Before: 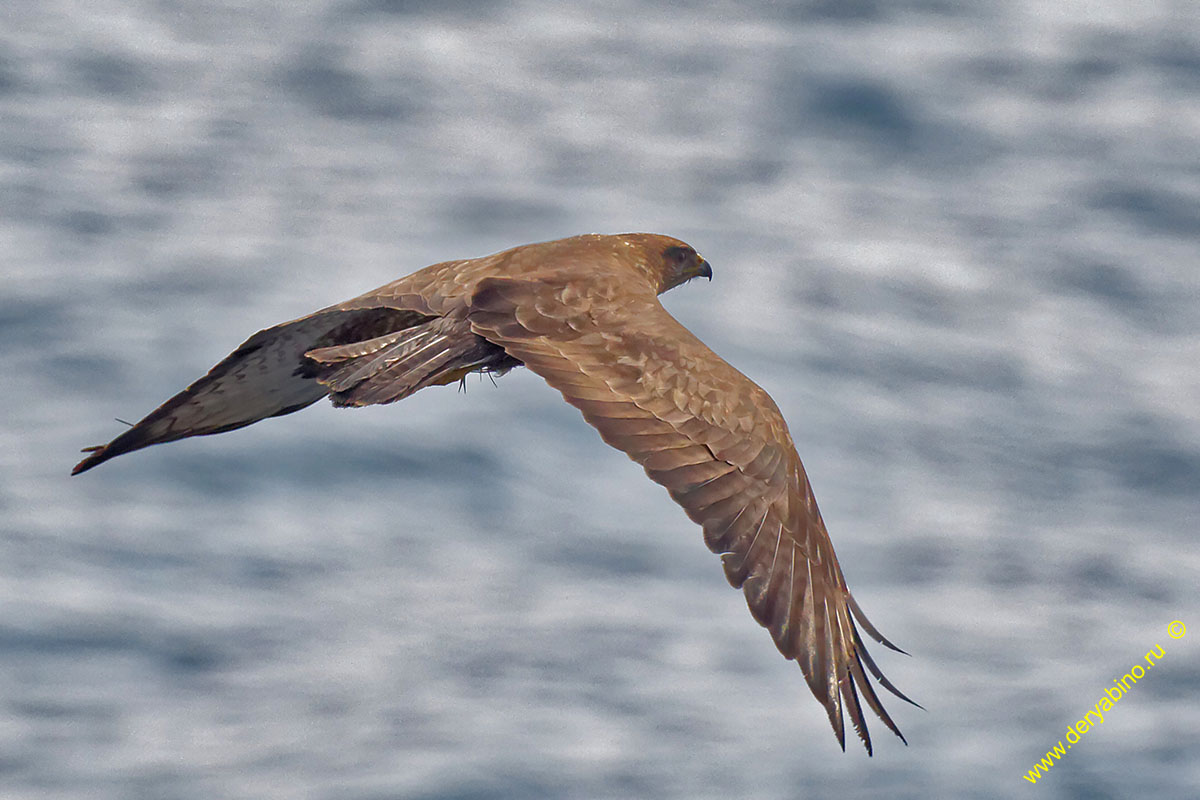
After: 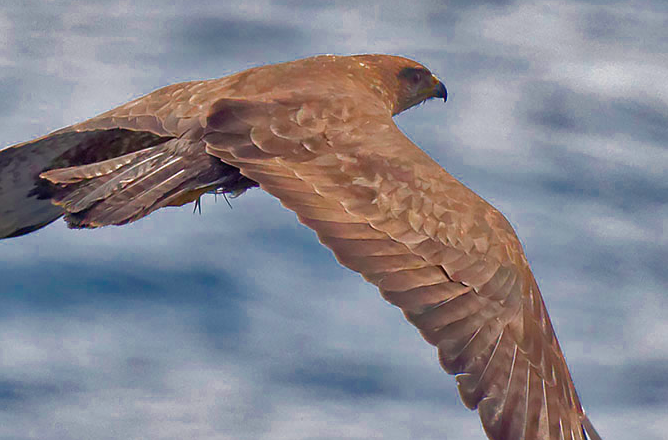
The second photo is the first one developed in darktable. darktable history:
color zones: curves: ch0 [(0, 0.553) (0.123, 0.58) (0.23, 0.419) (0.468, 0.155) (0.605, 0.132) (0.723, 0.063) (0.833, 0.172) (0.921, 0.468)]; ch1 [(0.025, 0.645) (0.229, 0.584) (0.326, 0.551) (0.537, 0.446) (0.599, 0.911) (0.708, 1) (0.805, 0.944)]; ch2 [(0.086, 0.468) (0.254, 0.464) (0.638, 0.564) (0.702, 0.592) (0.768, 0.564)]
crop and rotate: left 22.094%, top 22.439%, right 22.237%, bottom 22.559%
